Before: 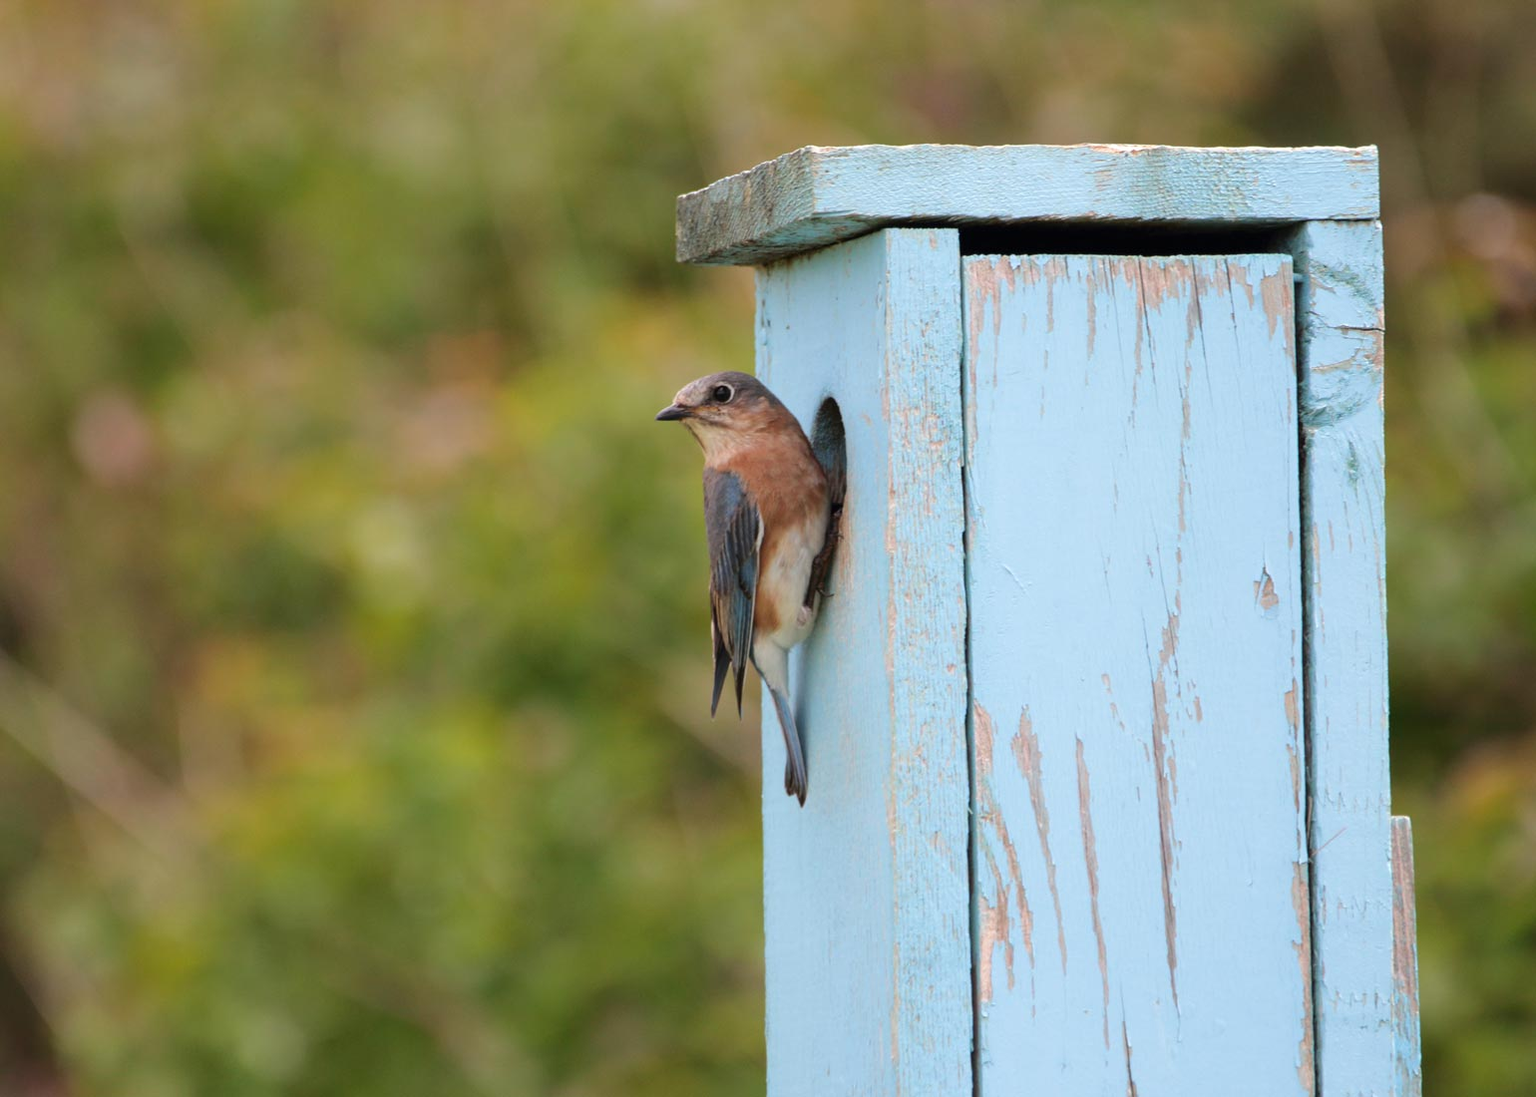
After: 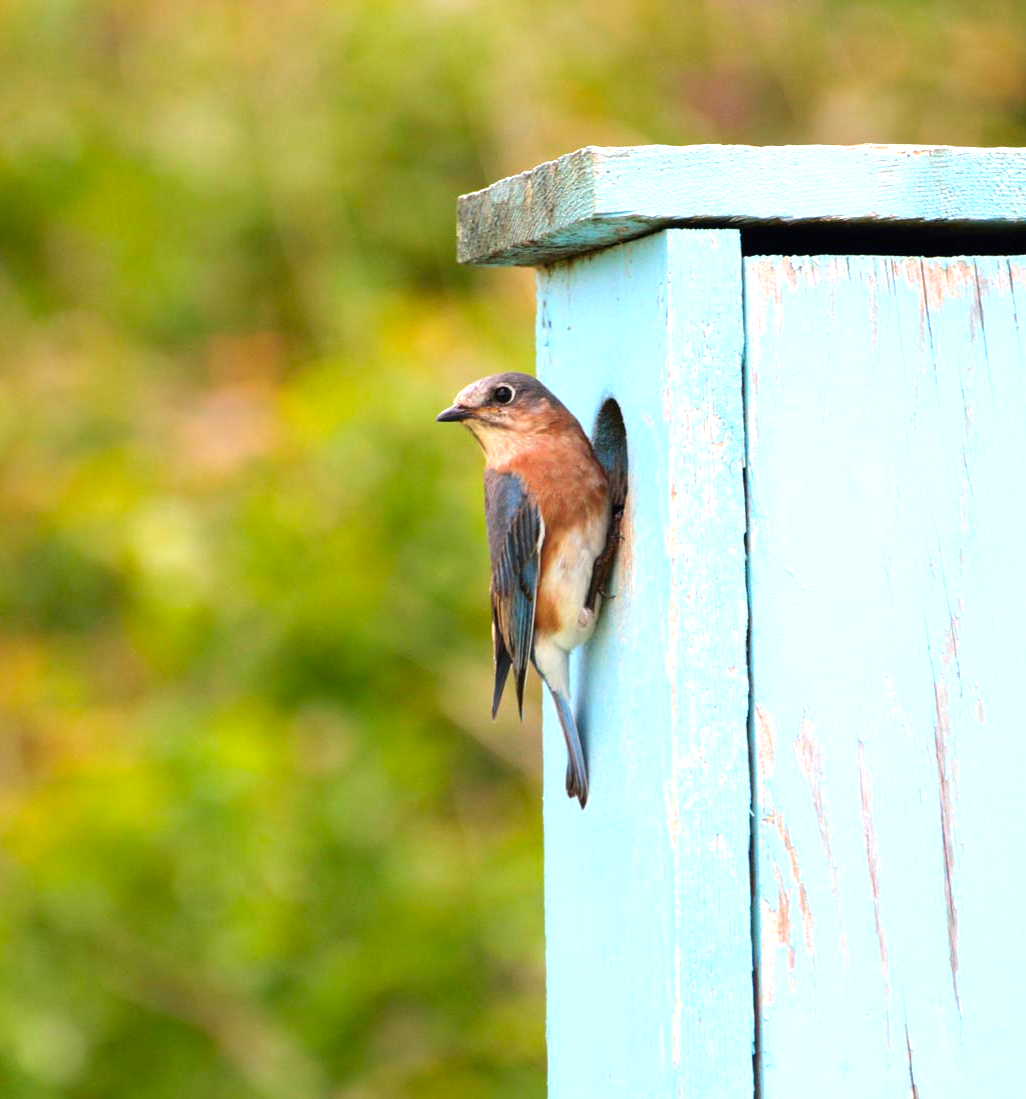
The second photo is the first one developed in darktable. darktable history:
crop and rotate: left 14.385%, right 18.948%
contrast brightness saturation: contrast 0.09, saturation 0.28
levels: levels [0, 0.394, 0.787]
